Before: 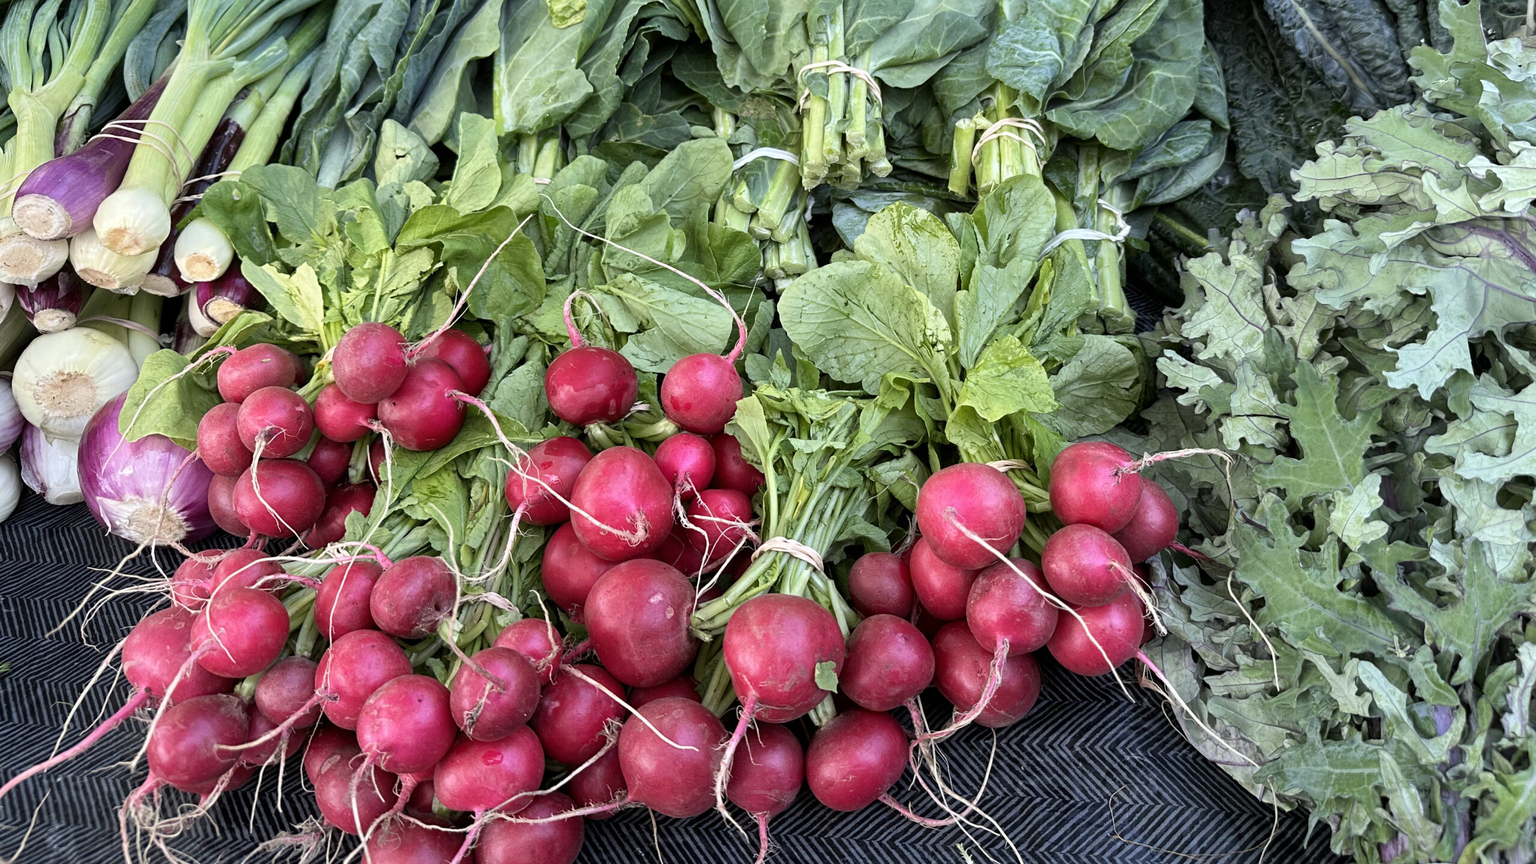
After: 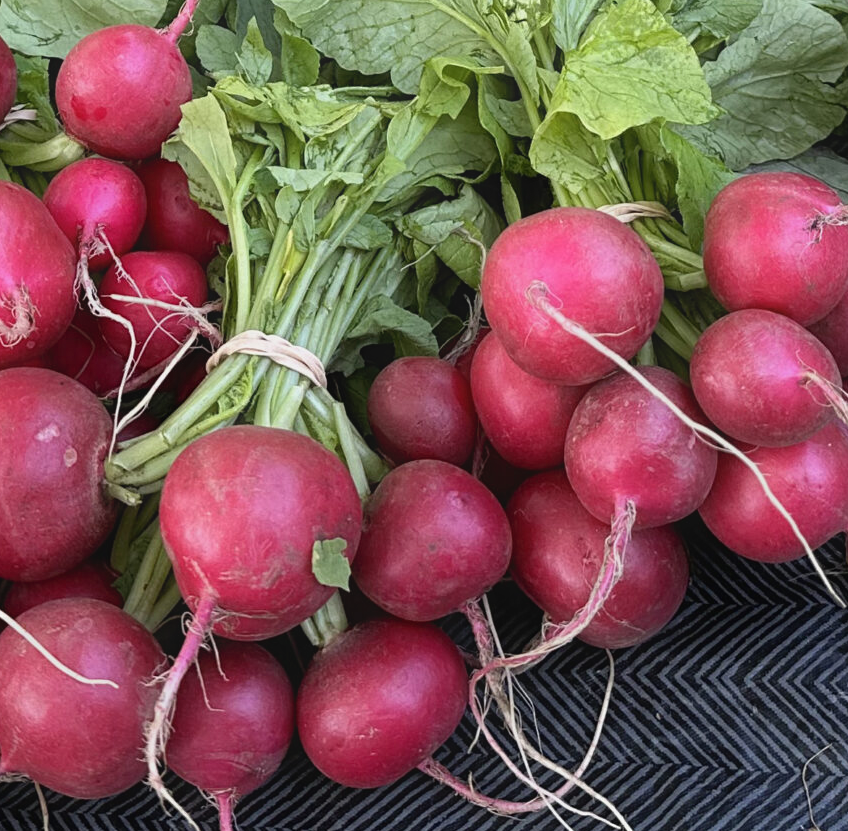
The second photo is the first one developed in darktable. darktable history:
crop: left 40.878%, top 39.176%, right 25.993%, bottom 3.081%
contrast equalizer: y [[0.439, 0.44, 0.442, 0.457, 0.493, 0.498], [0.5 ×6], [0.5 ×6], [0 ×6], [0 ×6]]
